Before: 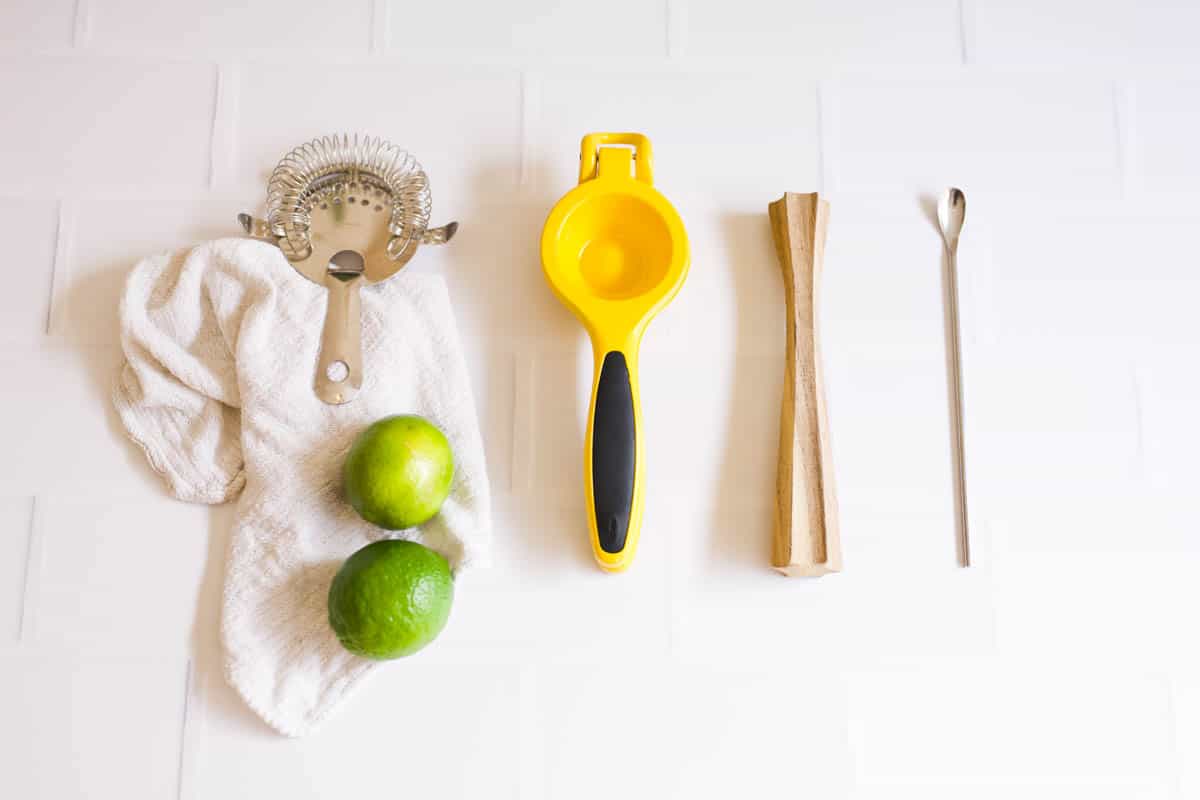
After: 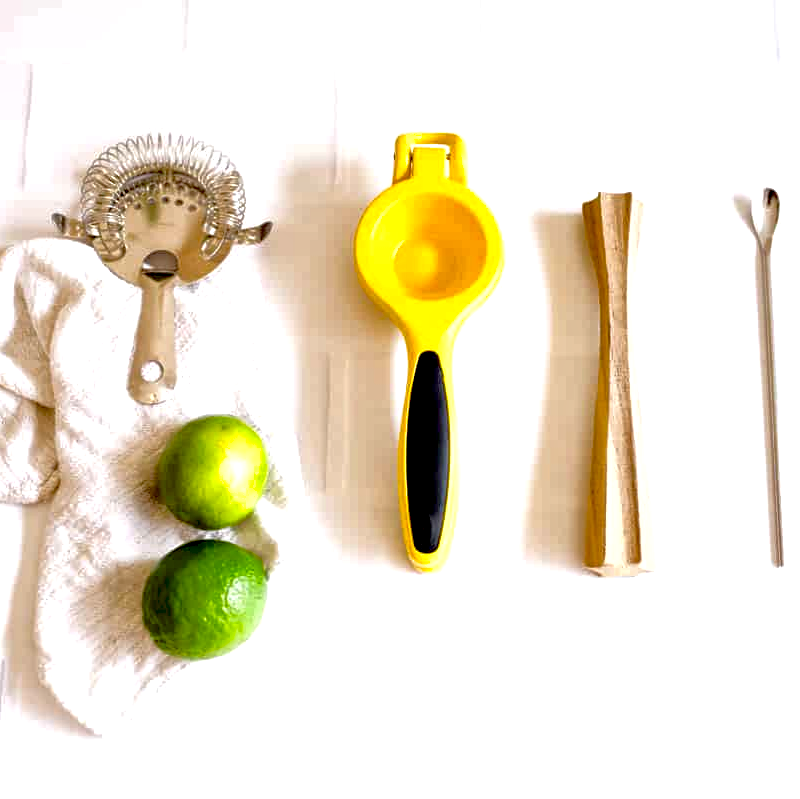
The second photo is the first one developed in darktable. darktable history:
crop and rotate: left 15.546%, right 17.787%
exposure: black level correction 0.04, exposure 0.5 EV, compensate highlight preservation false
local contrast: highlights 123%, shadows 126%, detail 140%, midtone range 0.254
shadows and highlights: shadows -20, white point adjustment -2, highlights -35
